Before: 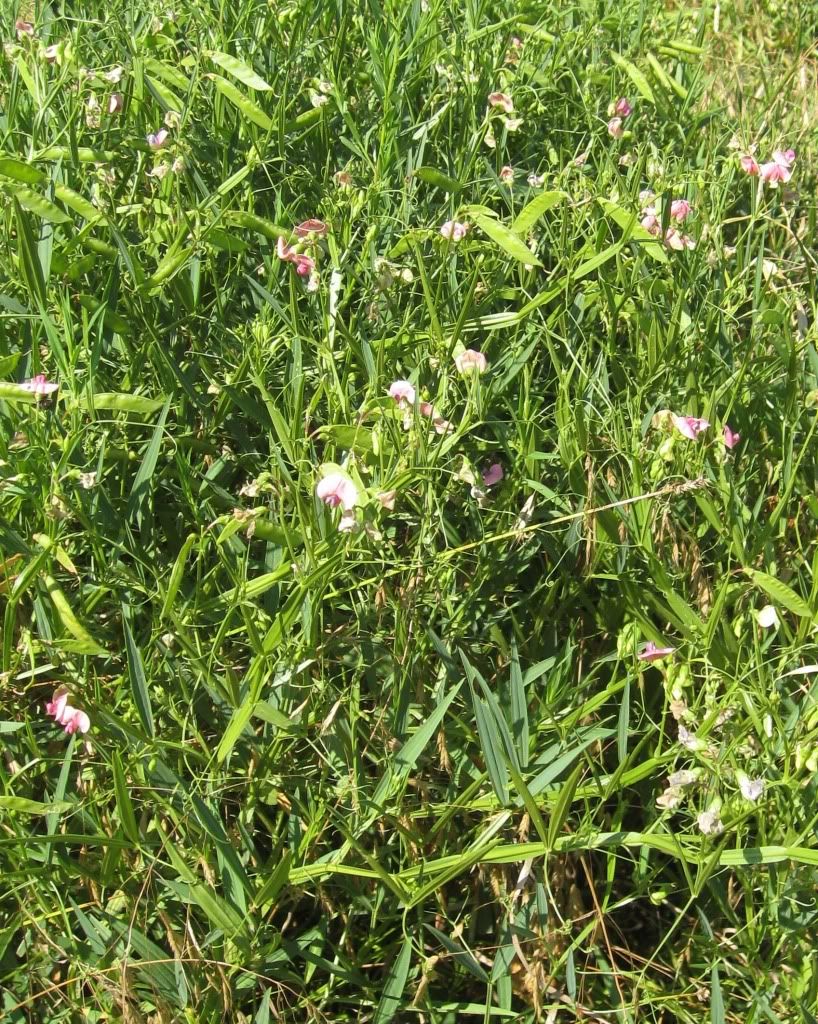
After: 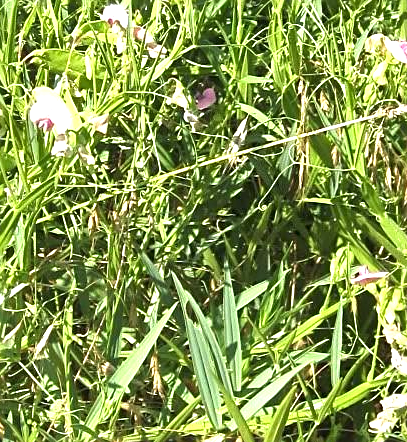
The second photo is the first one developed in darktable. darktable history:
sharpen: on, module defaults
crop: left 35.125%, top 36.807%, right 15.08%, bottom 19.961%
color zones: curves: ch0 [(0, 0.5) (0.143, 0.52) (0.286, 0.5) (0.429, 0.5) (0.571, 0.5) (0.714, 0.5) (0.857, 0.5) (1, 0.5)]; ch1 [(0, 0.489) (0.155, 0.45) (0.286, 0.466) (0.429, 0.5) (0.571, 0.5) (0.714, 0.5) (0.857, 0.5) (1, 0.489)]
shadows and highlights: low approximation 0.01, soften with gaussian
exposure: exposure 0.993 EV, compensate exposure bias true, compensate highlight preservation false
local contrast: mode bilateral grid, contrast 21, coarseness 50, detail 119%, midtone range 0.2
